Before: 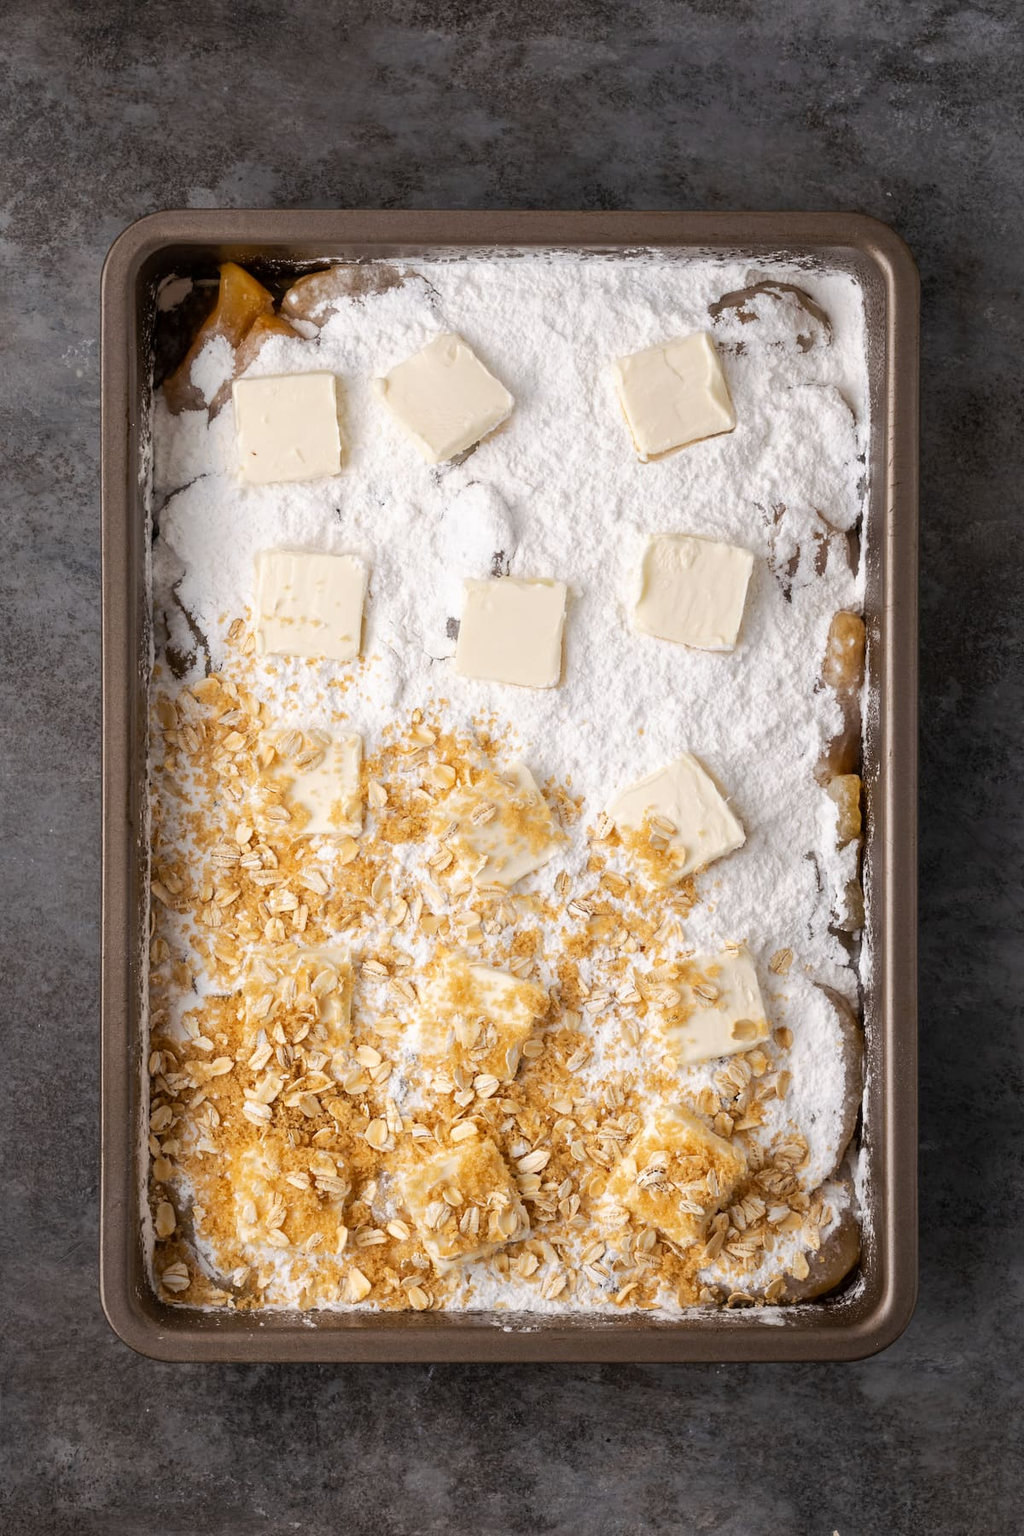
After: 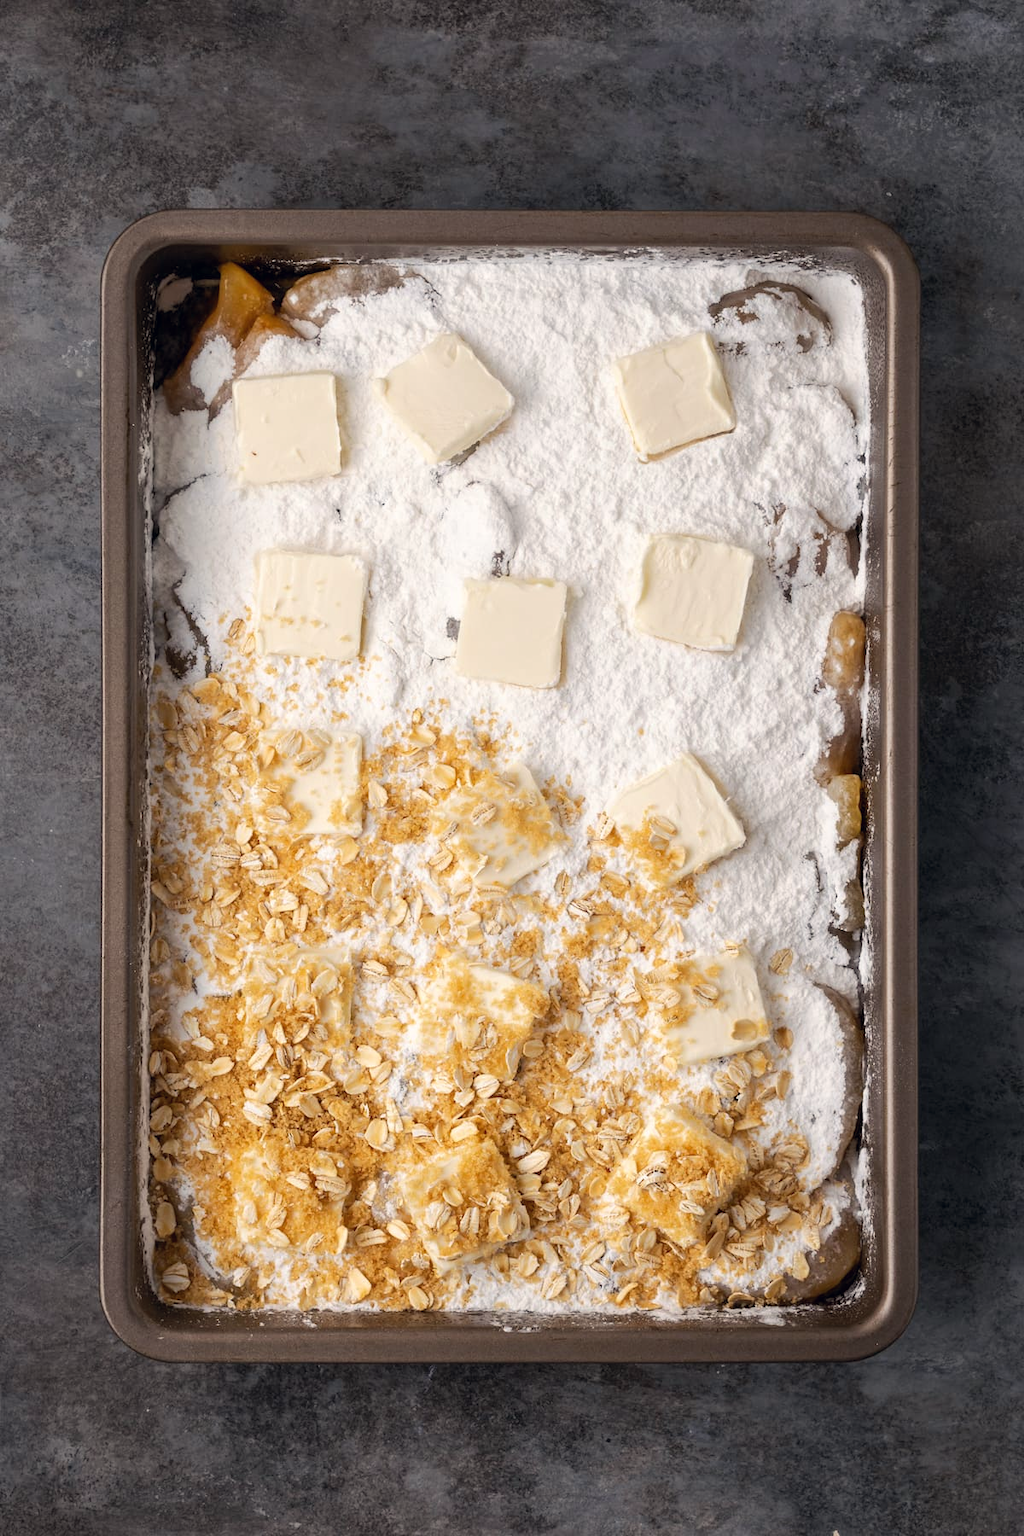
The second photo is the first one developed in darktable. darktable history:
color correction: highlights a* 0.362, highlights b* 2.65, shadows a* -0.768, shadows b* -4.13
